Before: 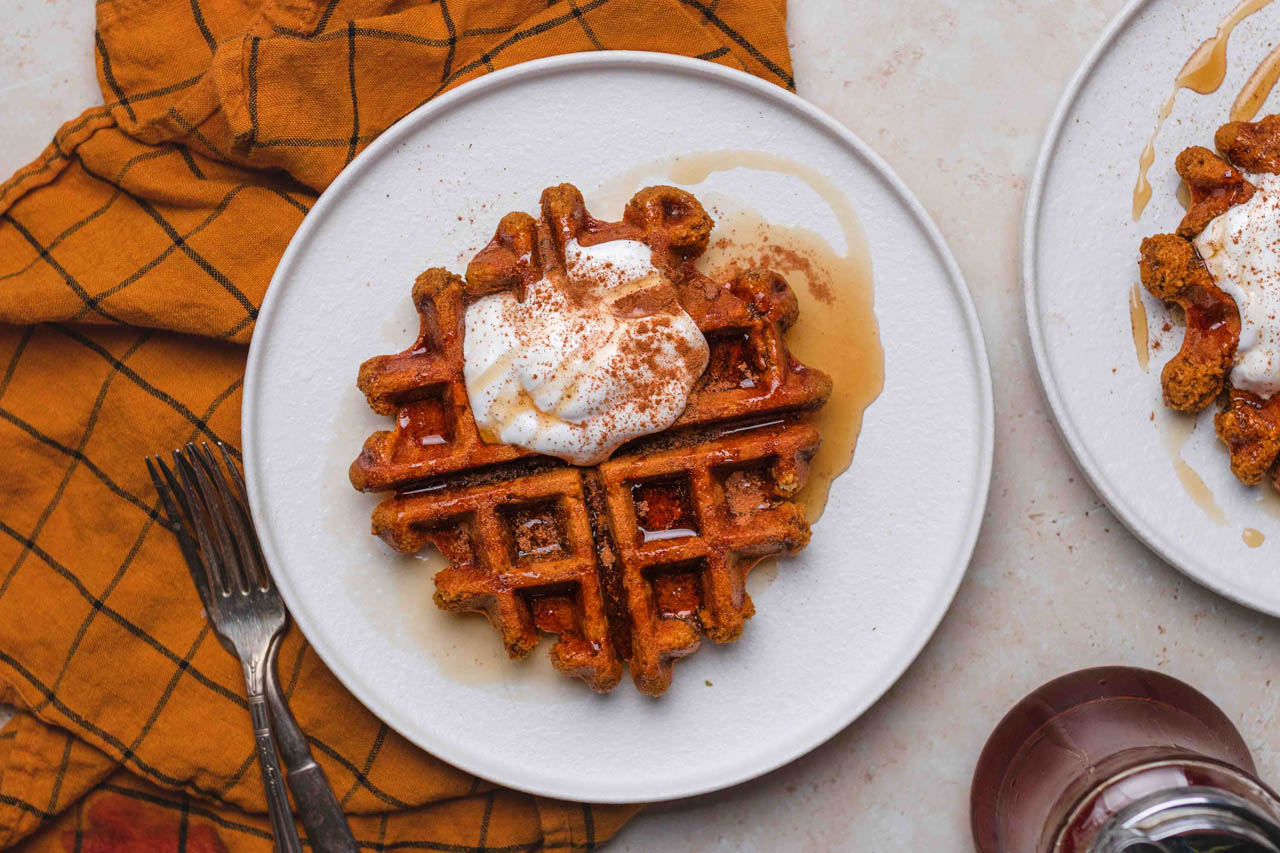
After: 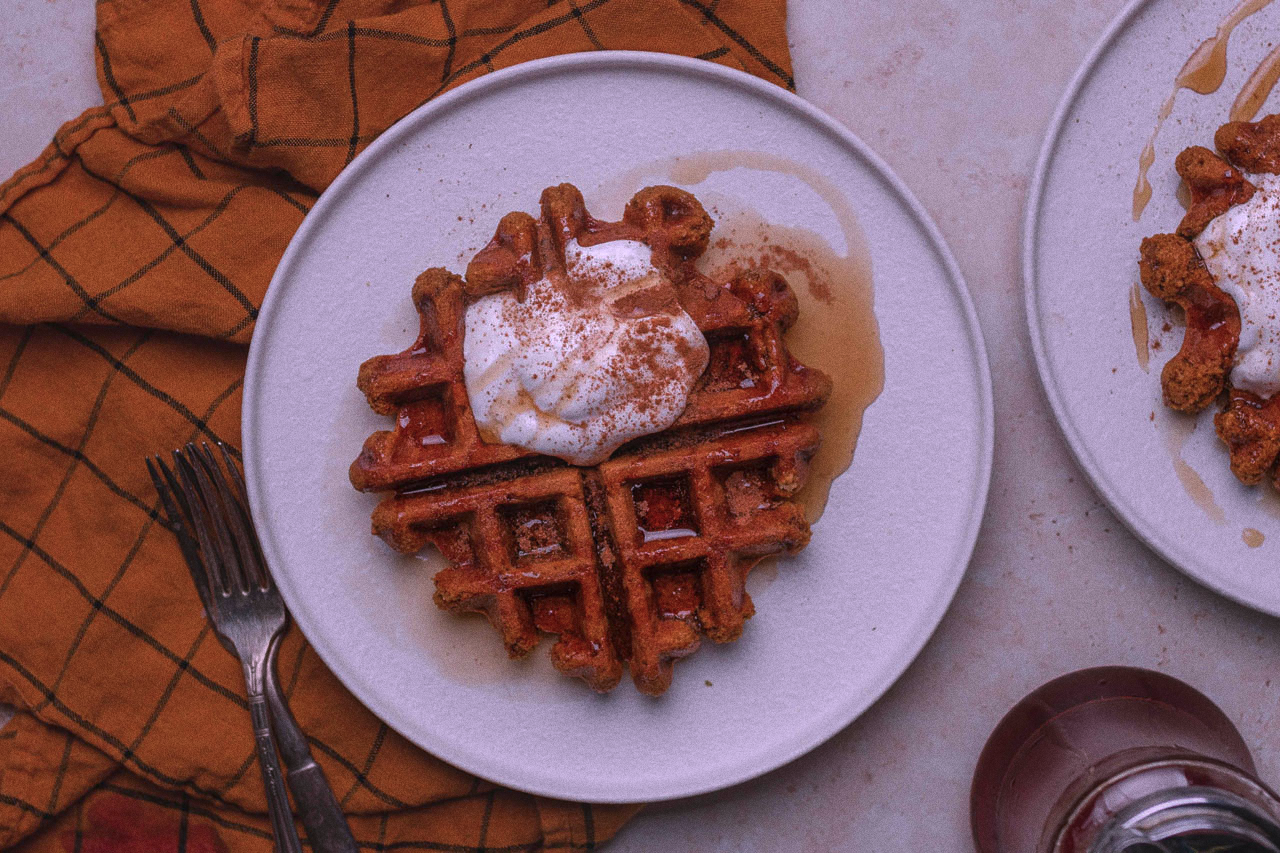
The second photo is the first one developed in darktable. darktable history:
bloom: on, module defaults
grain: coarseness 0.09 ISO
tone curve: curves: ch0 [(0, 0) (0.91, 0.76) (0.997, 0.913)], color space Lab, linked channels, preserve colors none
color correction: highlights a* 15.46, highlights b* -20.56
